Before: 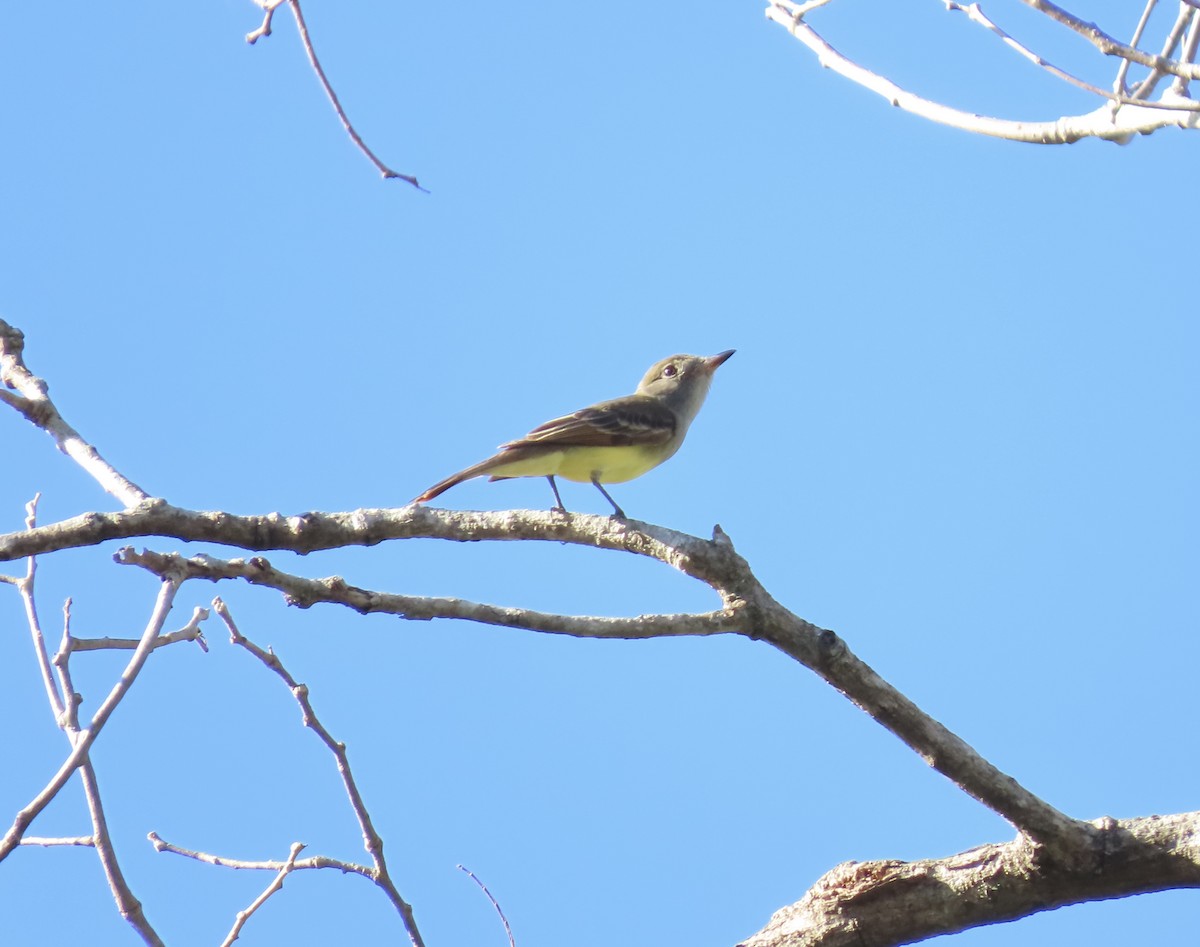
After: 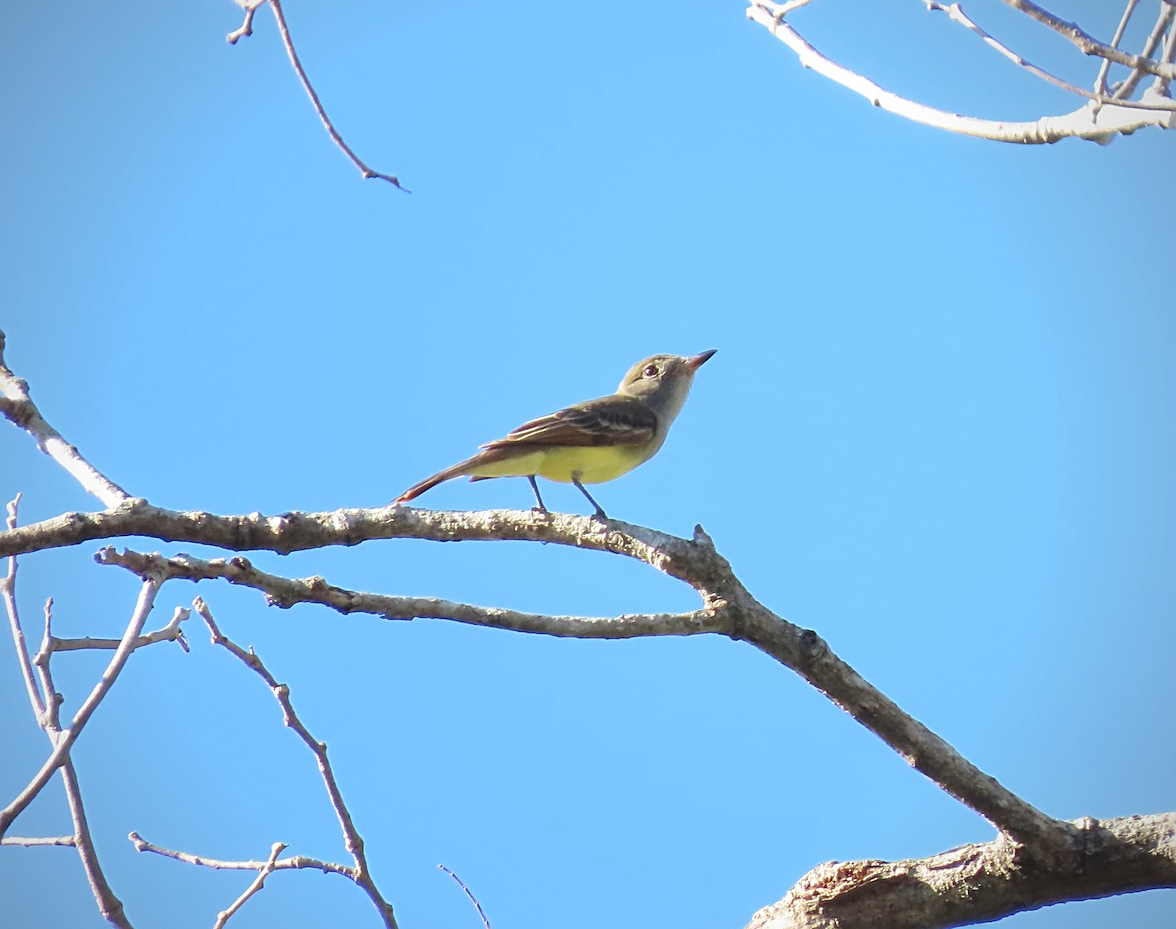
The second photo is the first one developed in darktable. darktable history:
sharpen: on, module defaults
crop: left 1.645%, right 0.274%, bottom 1.824%
vignetting: brightness -0.428, saturation -0.196, unbound false
